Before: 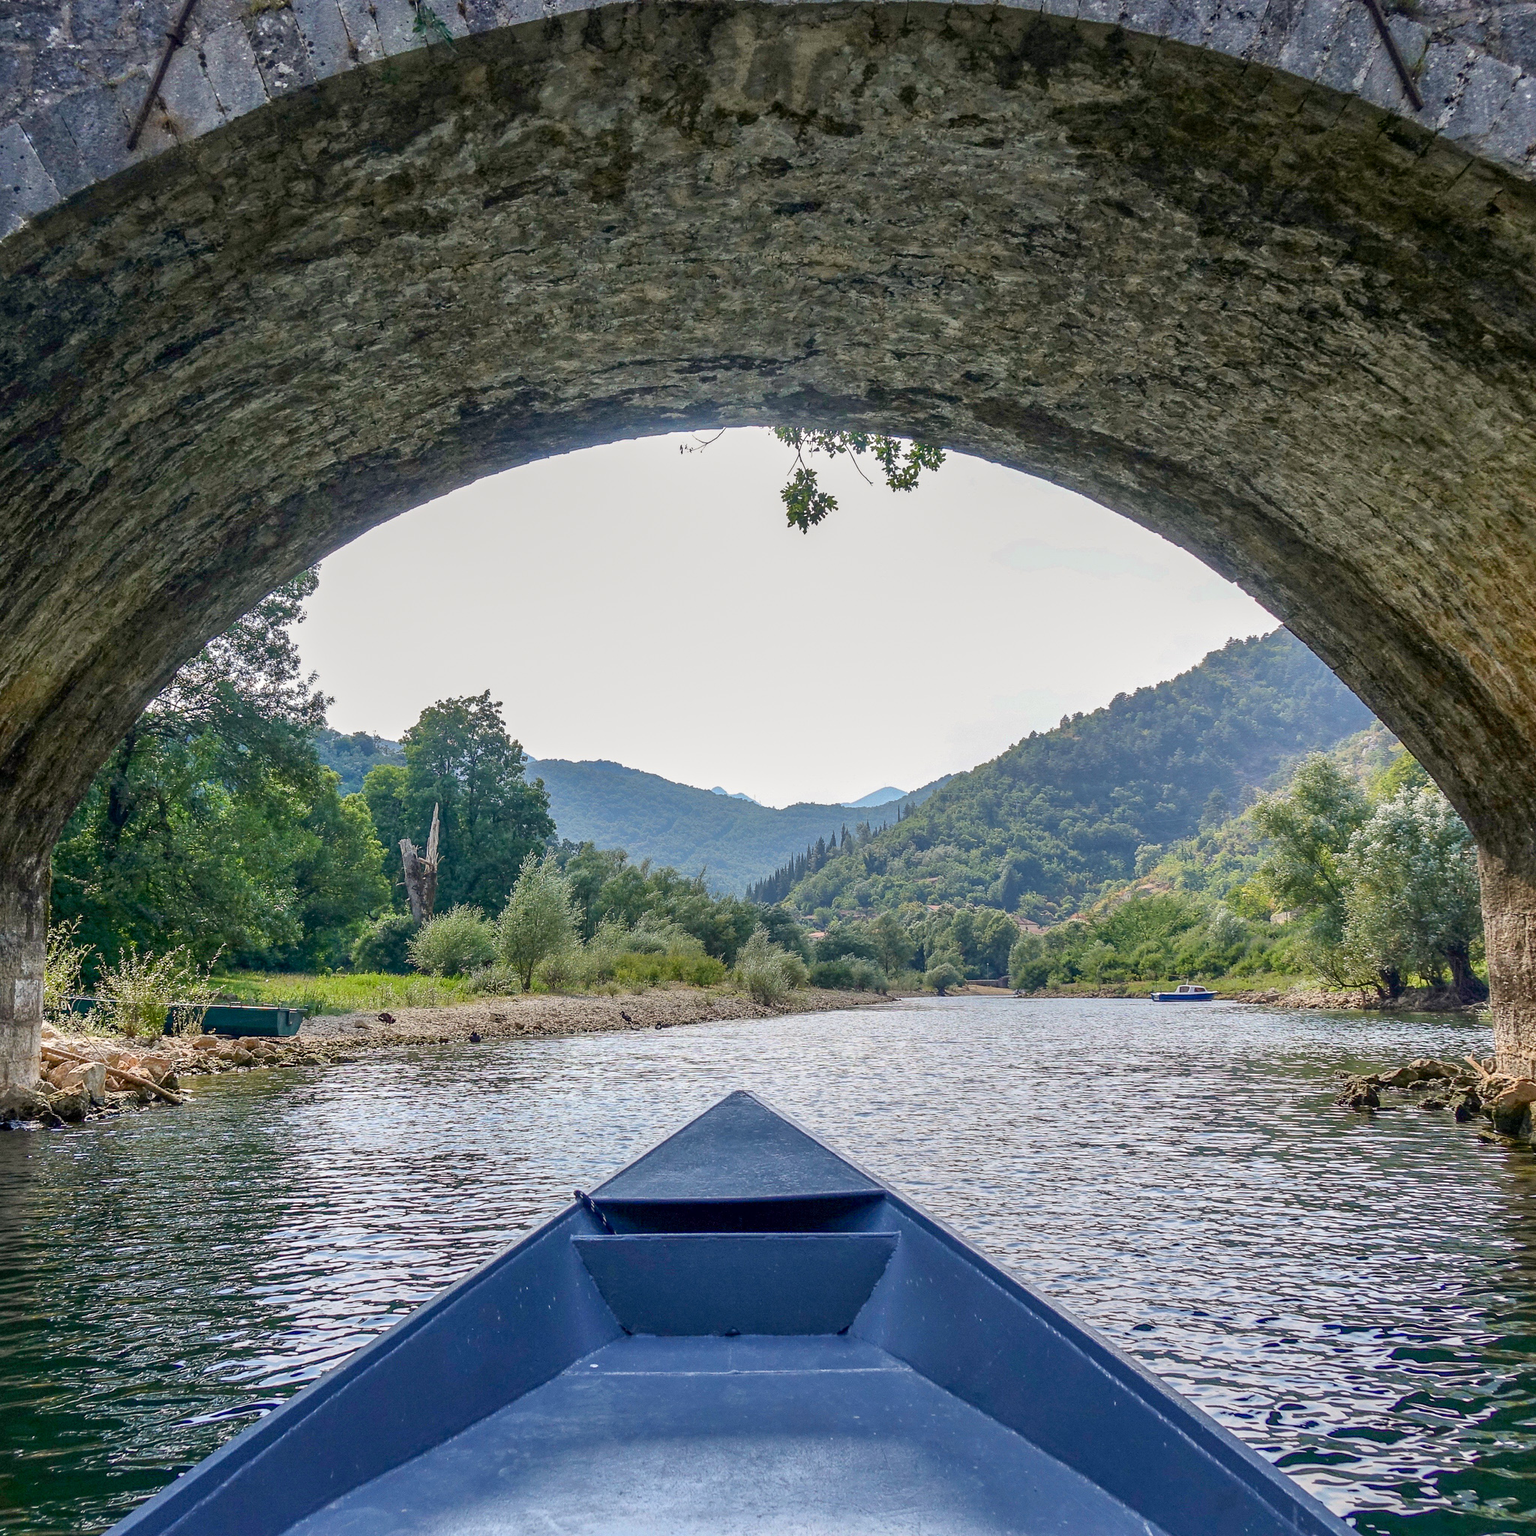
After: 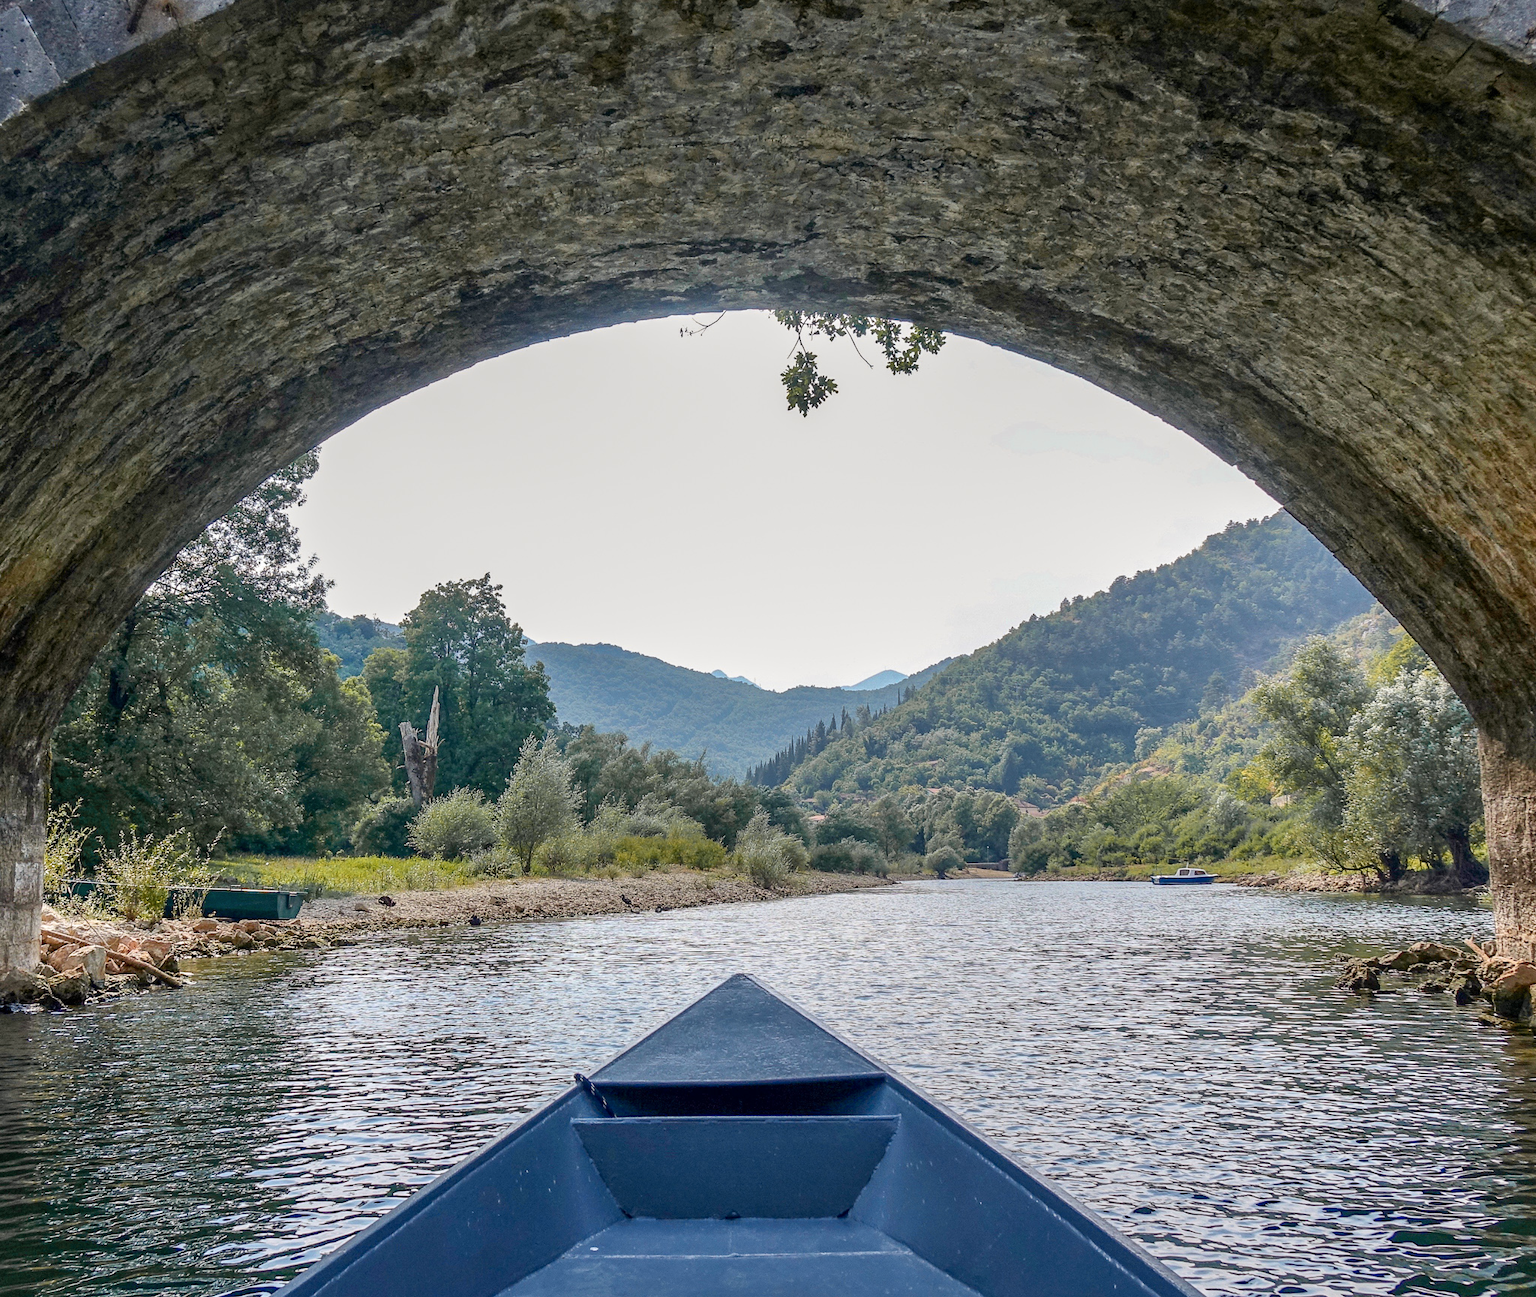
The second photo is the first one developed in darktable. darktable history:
color zones: curves: ch1 [(0.29, 0.492) (0.373, 0.185) (0.509, 0.481)]; ch2 [(0.25, 0.462) (0.749, 0.457)]
crop: top 7.617%, bottom 7.861%
